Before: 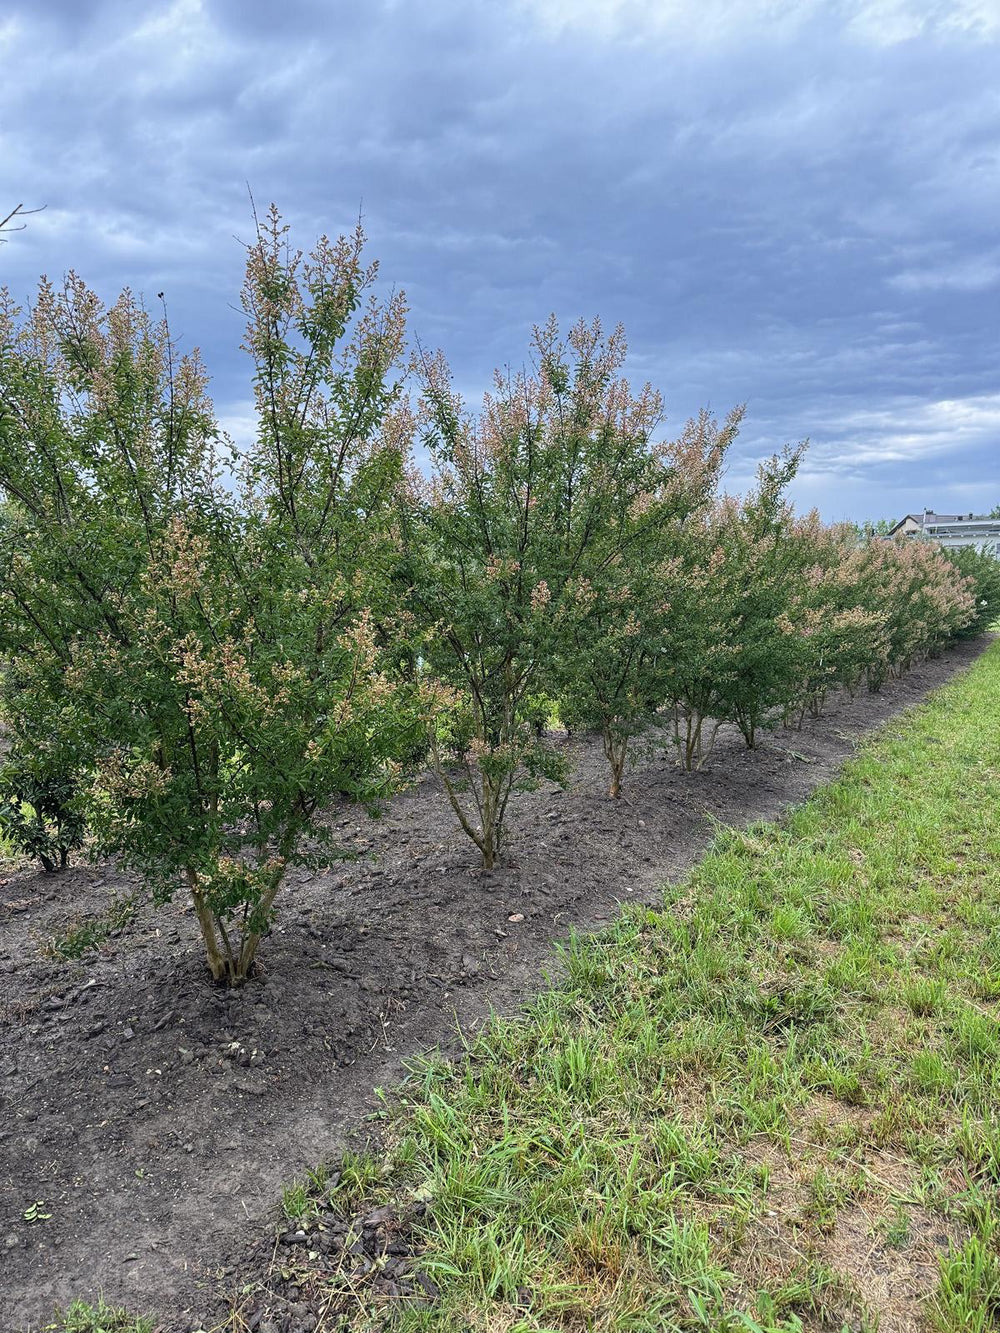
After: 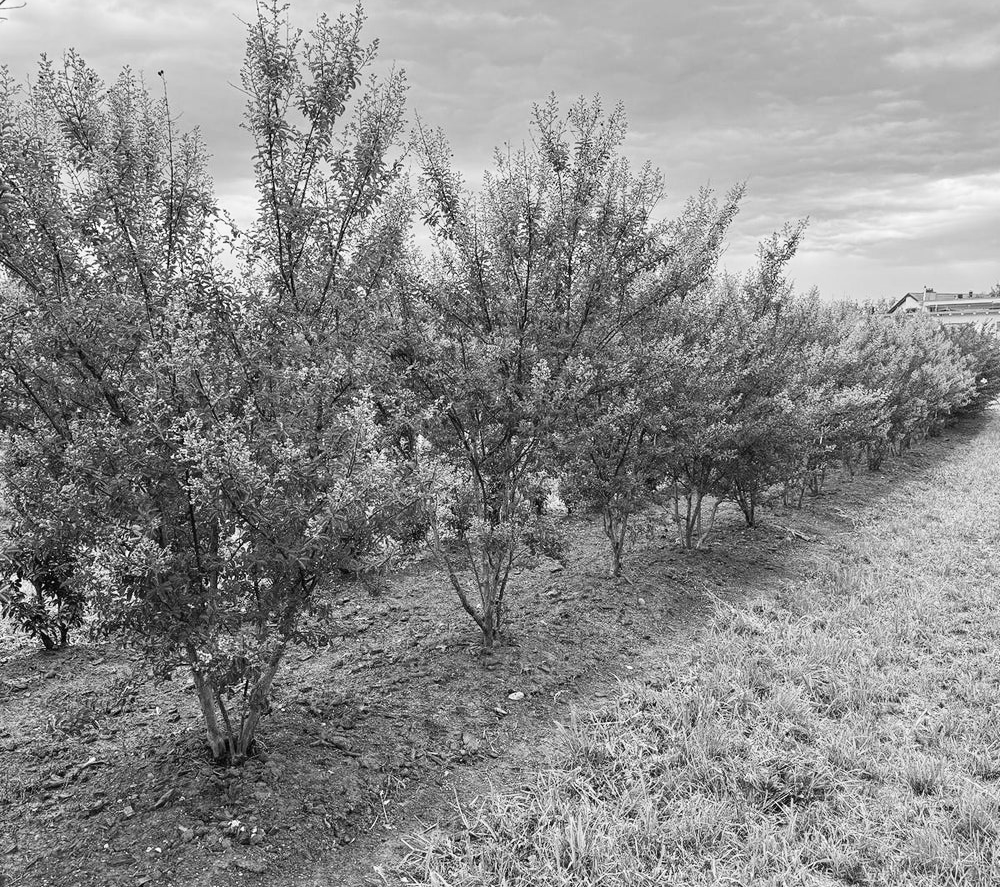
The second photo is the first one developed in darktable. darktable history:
white balance: red 0.967, blue 1.119, emerald 0.756
crop: top 16.727%, bottom 16.727%
contrast brightness saturation: contrast 0.2, brightness 0.16, saturation 0.22
monochrome: a 1.94, b -0.638
